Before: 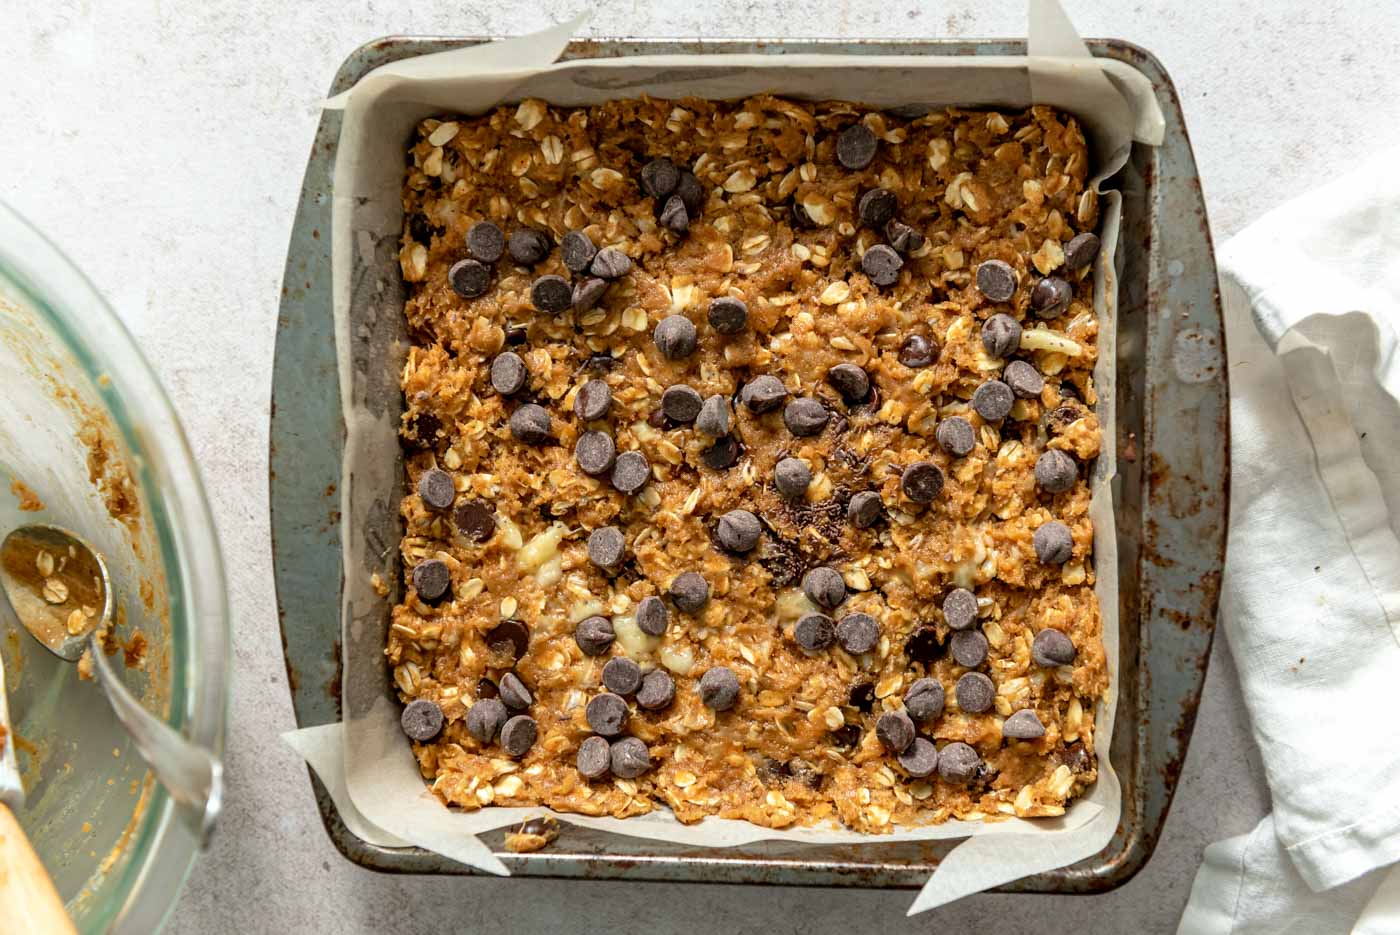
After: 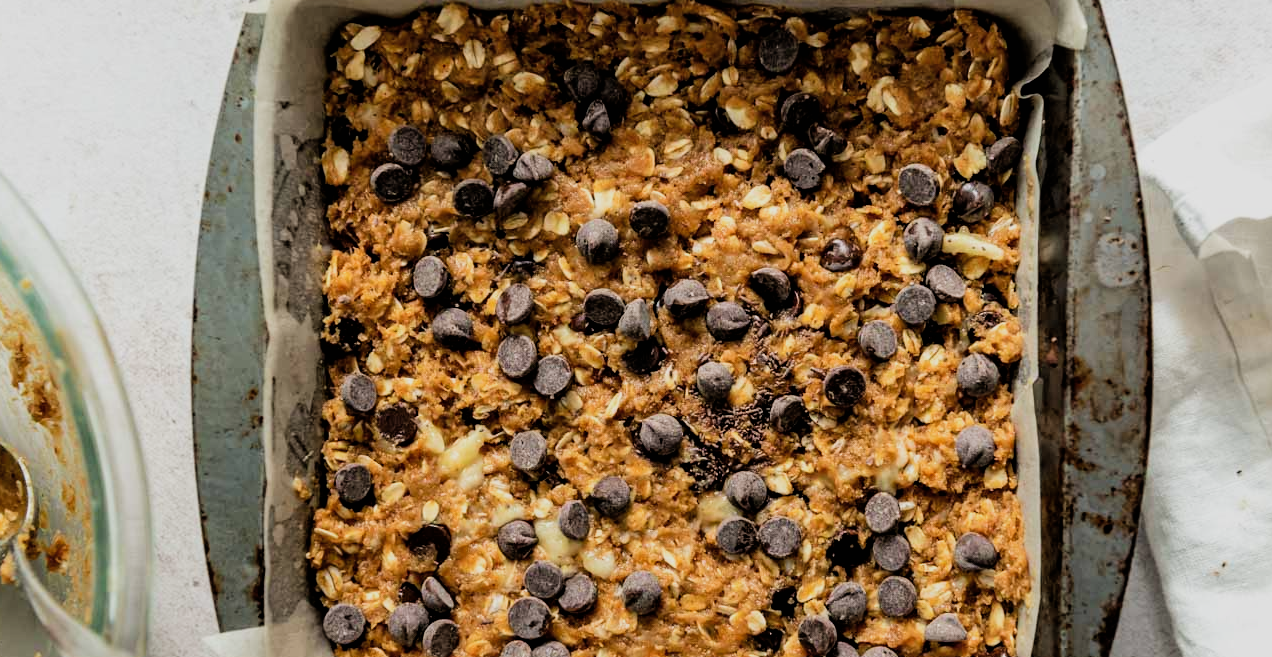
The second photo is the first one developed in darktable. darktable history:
shadows and highlights: shadows 25, highlights -25
crop: left 5.596%, top 10.314%, right 3.534%, bottom 19.395%
filmic rgb: black relative exposure -5 EV, hardness 2.88, contrast 1.3, highlights saturation mix -30%
